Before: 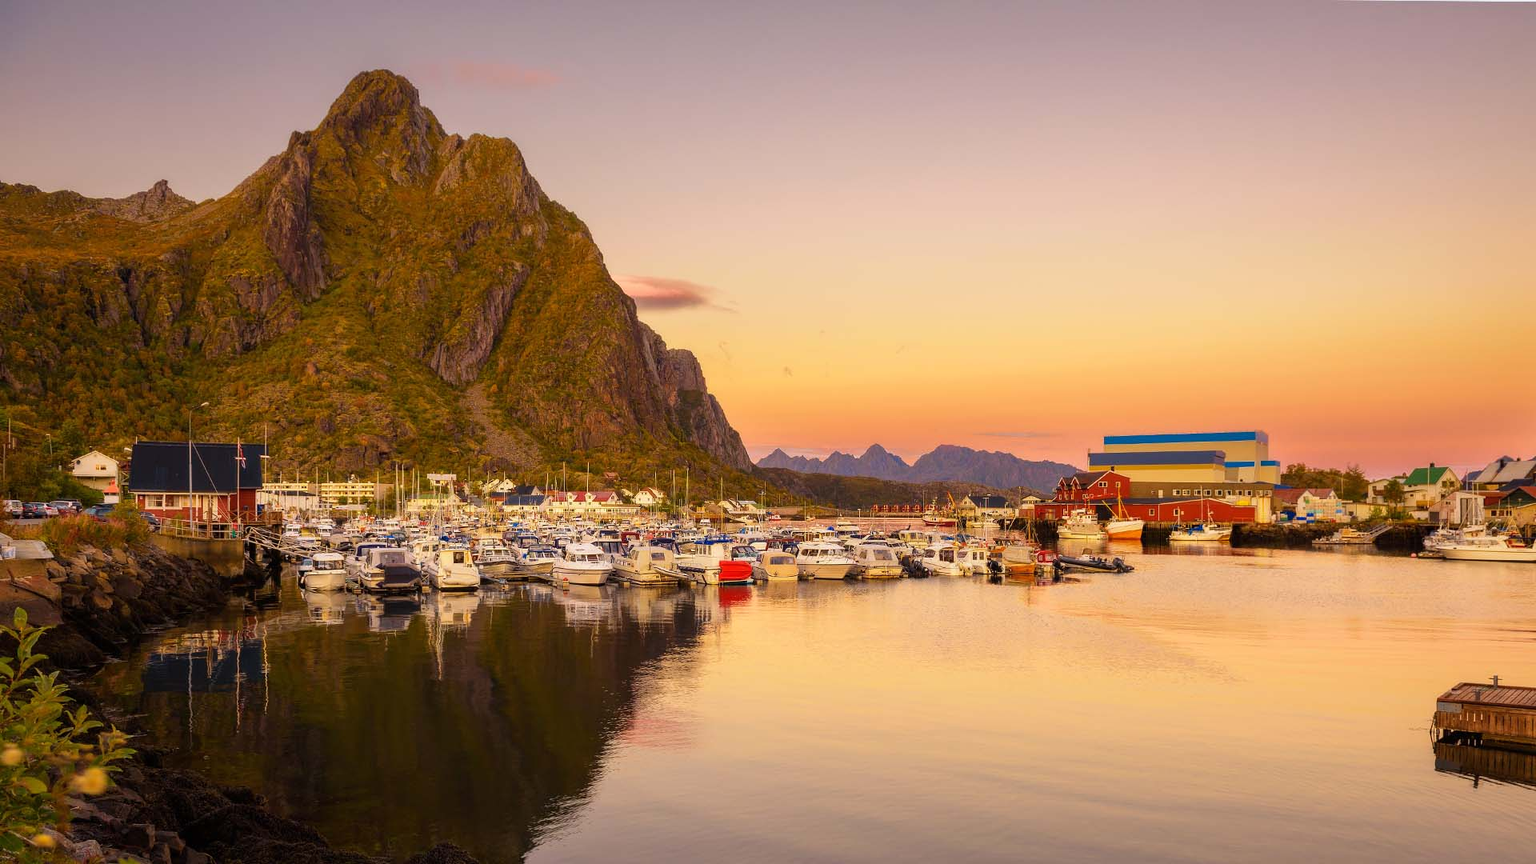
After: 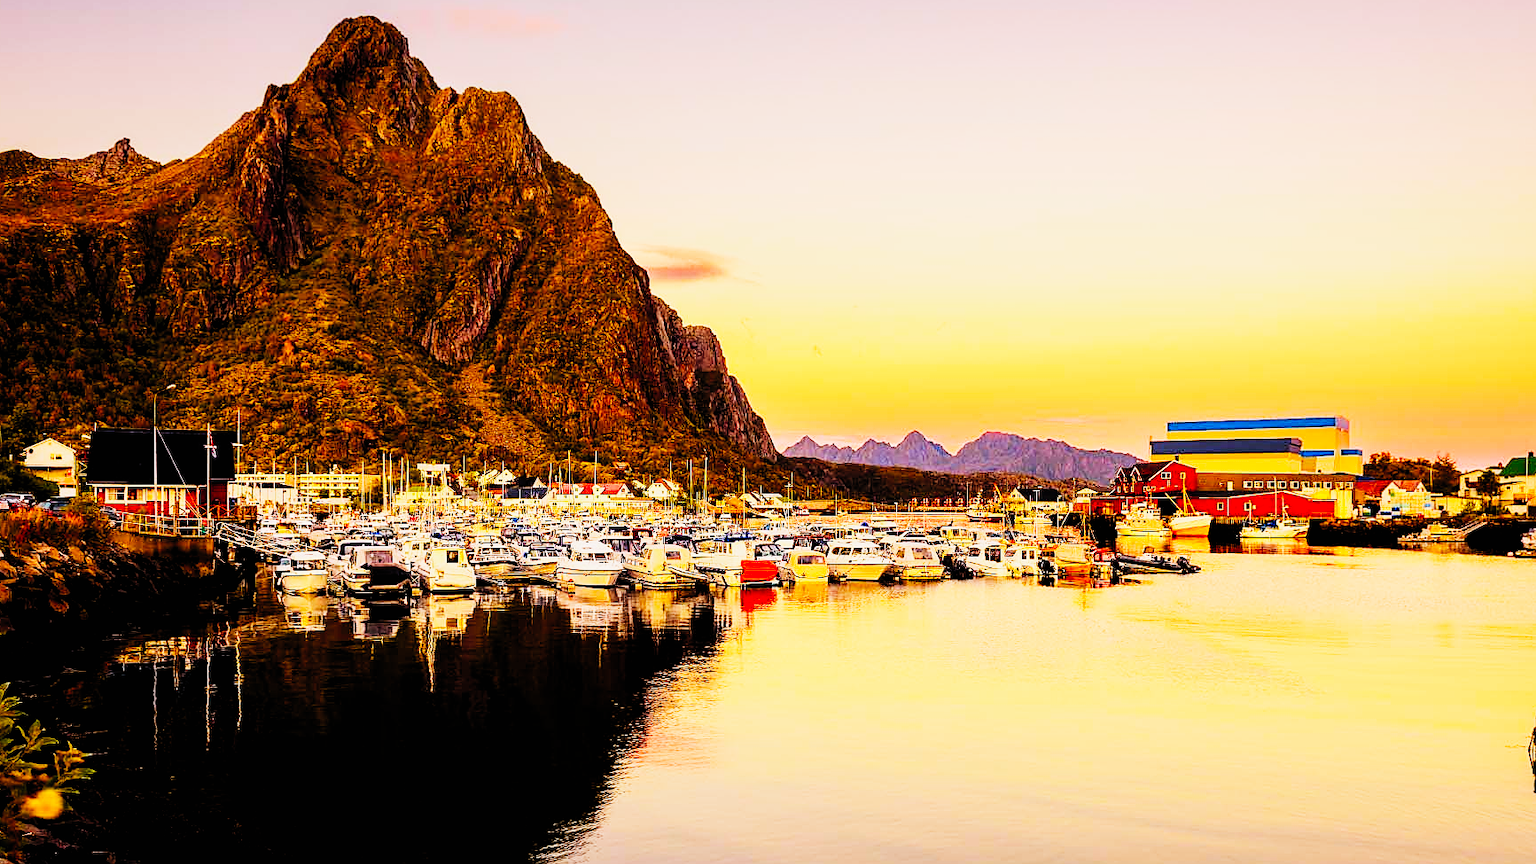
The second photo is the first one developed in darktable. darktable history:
sharpen: on, module defaults
rgb levels: levels [[0.013, 0.434, 0.89], [0, 0.5, 1], [0, 0.5, 1]]
sigmoid: contrast 2, skew -0.2, preserve hue 0%, red attenuation 0.1, red rotation 0.035, green attenuation 0.1, green rotation -0.017, blue attenuation 0.15, blue rotation -0.052, base primaries Rec2020
crop: left 3.305%, top 6.436%, right 6.389%, bottom 3.258%
tone equalizer: -8 EV -0.75 EV, -7 EV -0.7 EV, -6 EV -0.6 EV, -5 EV -0.4 EV, -3 EV 0.4 EV, -2 EV 0.6 EV, -1 EV 0.7 EV, +0 EV 0.75 EV, edges refinement/feathering 500, mask exposure compensation -1.57 EV, preserve details no
color balance rgb: perceptual saturation grading › global saturation 25%, global vibrance 10%
contrast brightness saturation: contrast 0.07, brightness 0.08, saturation 0.18
